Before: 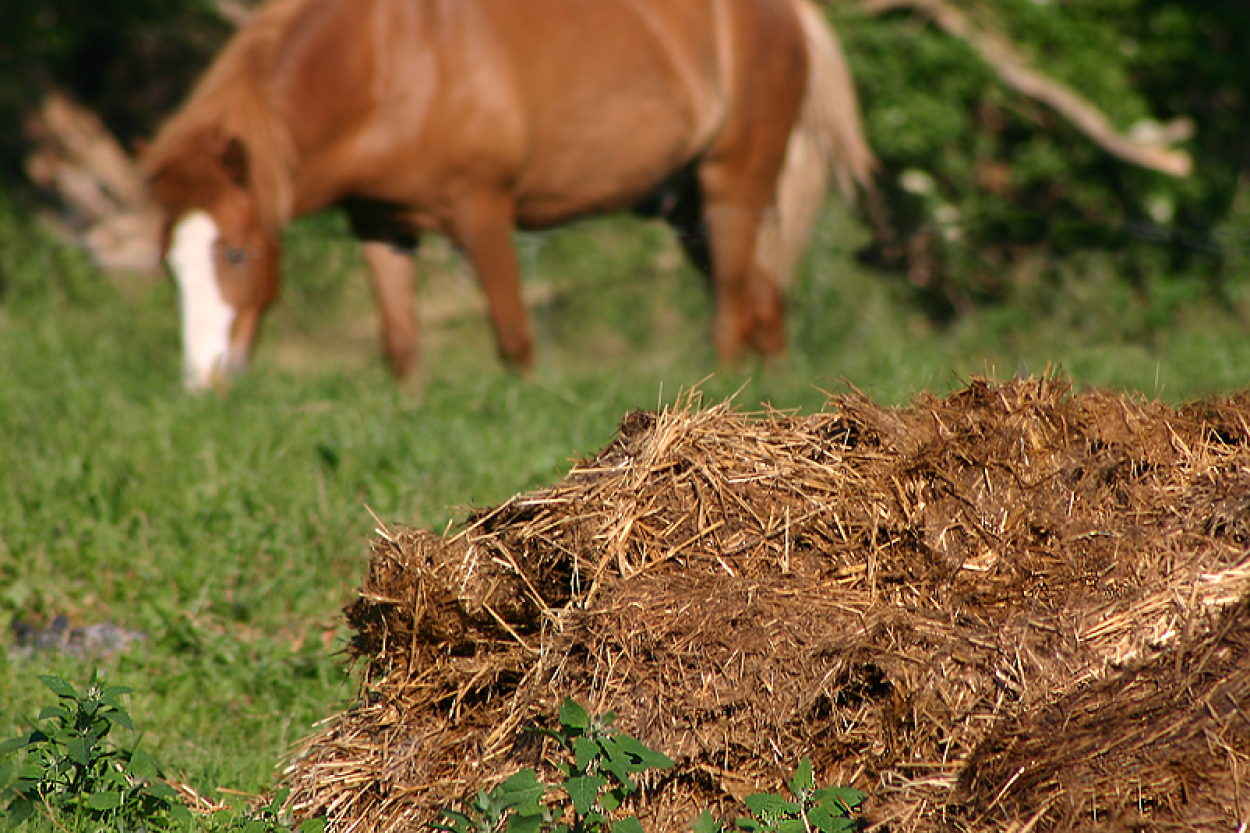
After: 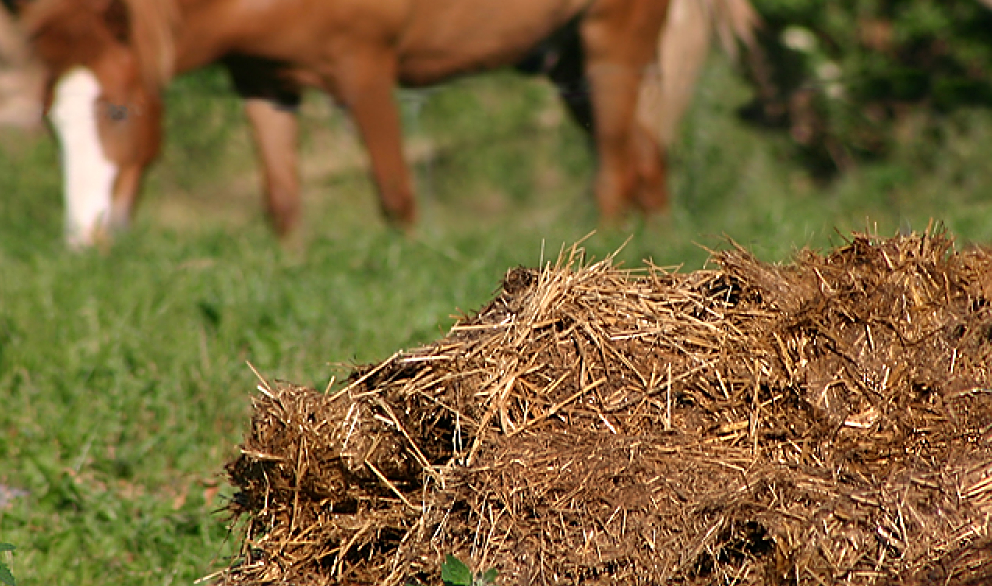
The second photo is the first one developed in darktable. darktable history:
sharpen: on, module defaults
crop: left 9.512%, top 17.284%, right 11.05%, bottom 12.36%
